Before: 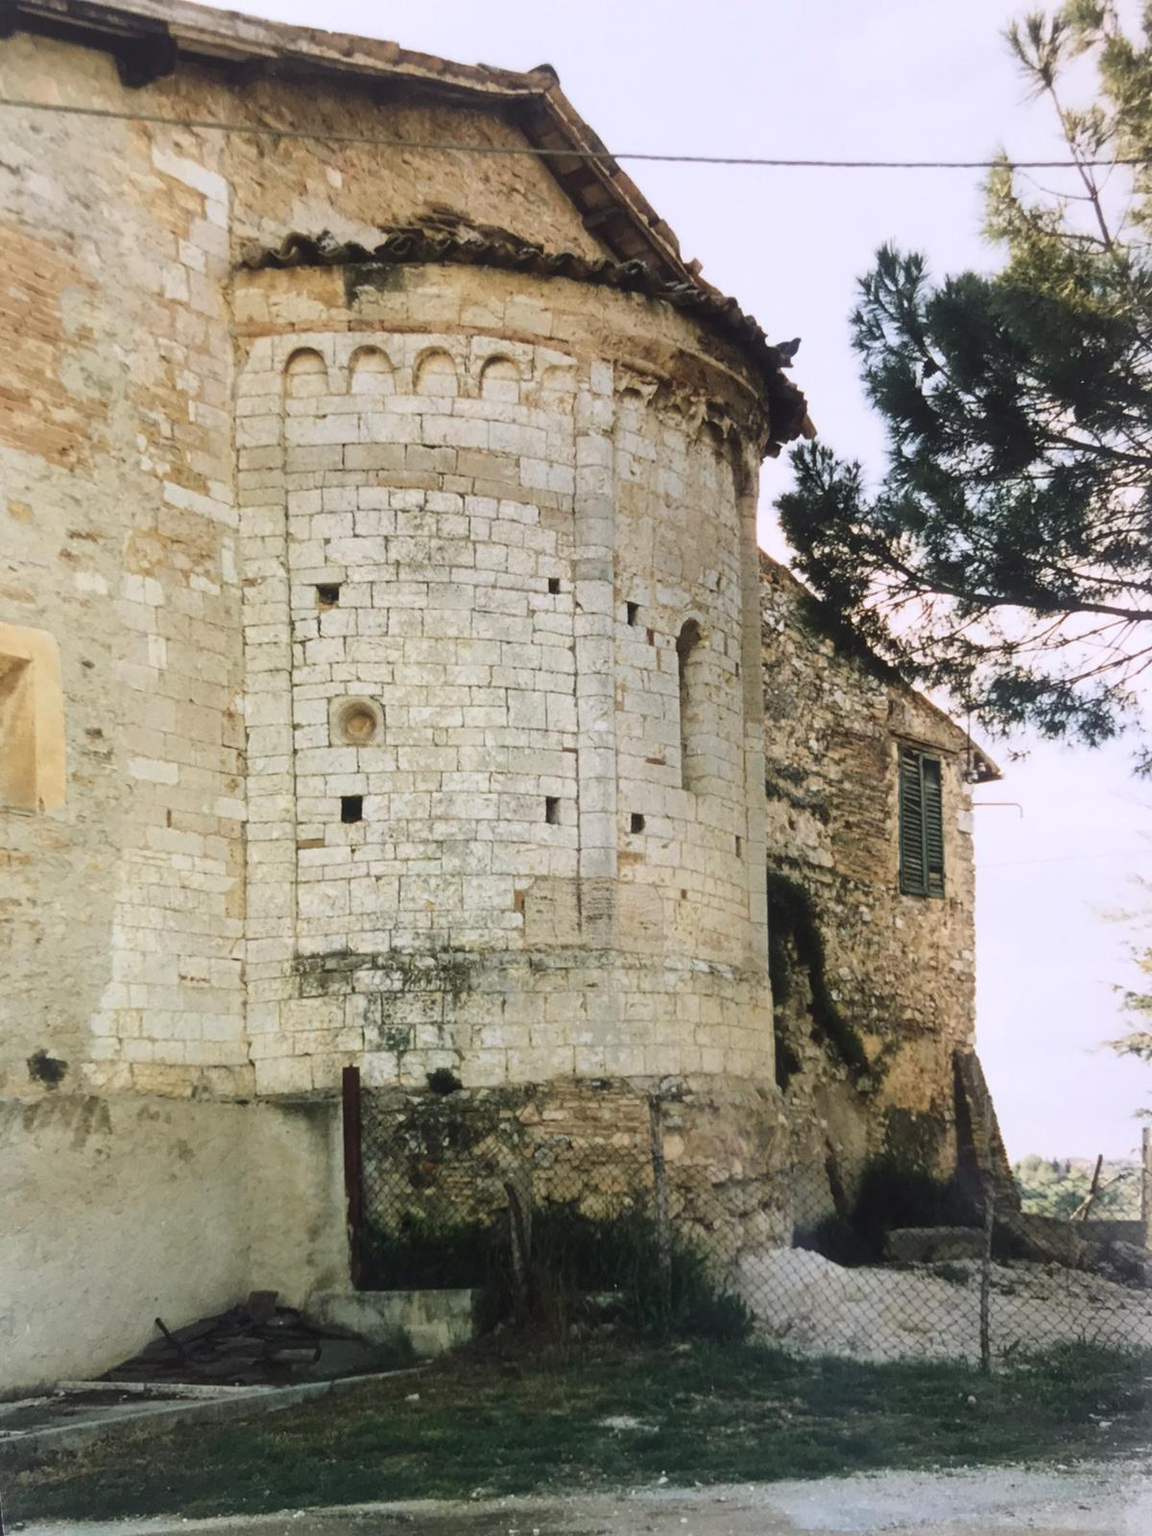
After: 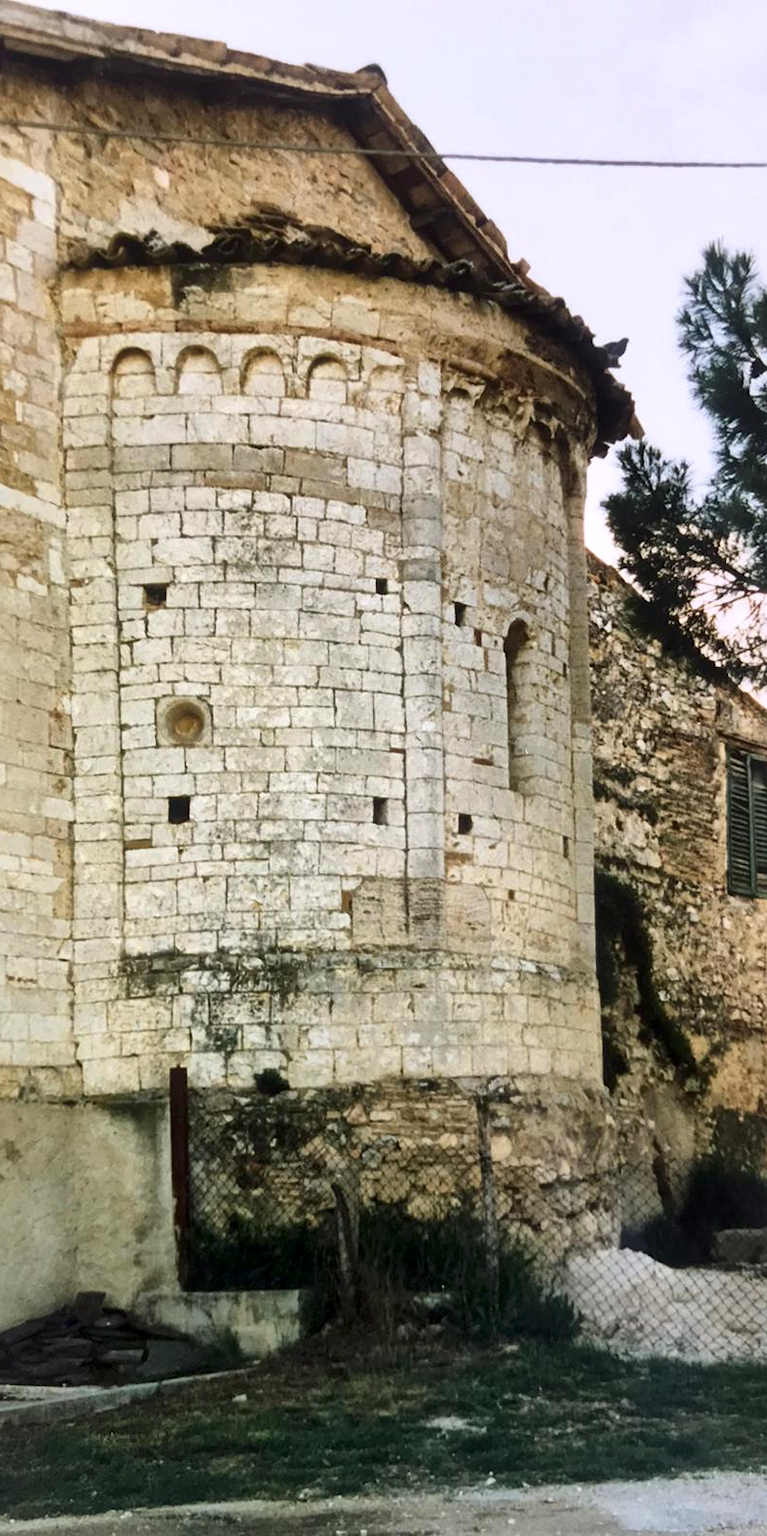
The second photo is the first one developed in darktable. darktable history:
crop and rotate: left 15.055%, right 18.278%
contrast brightness saturation: contrast 0.15, brightness -0.01, saturation 0.1
local contrast: mode bilateral grid, contrast 20, coarseness 50, detail 171%, midtone range 0.2
shadows and highlights: shadows 25, highlights -25
